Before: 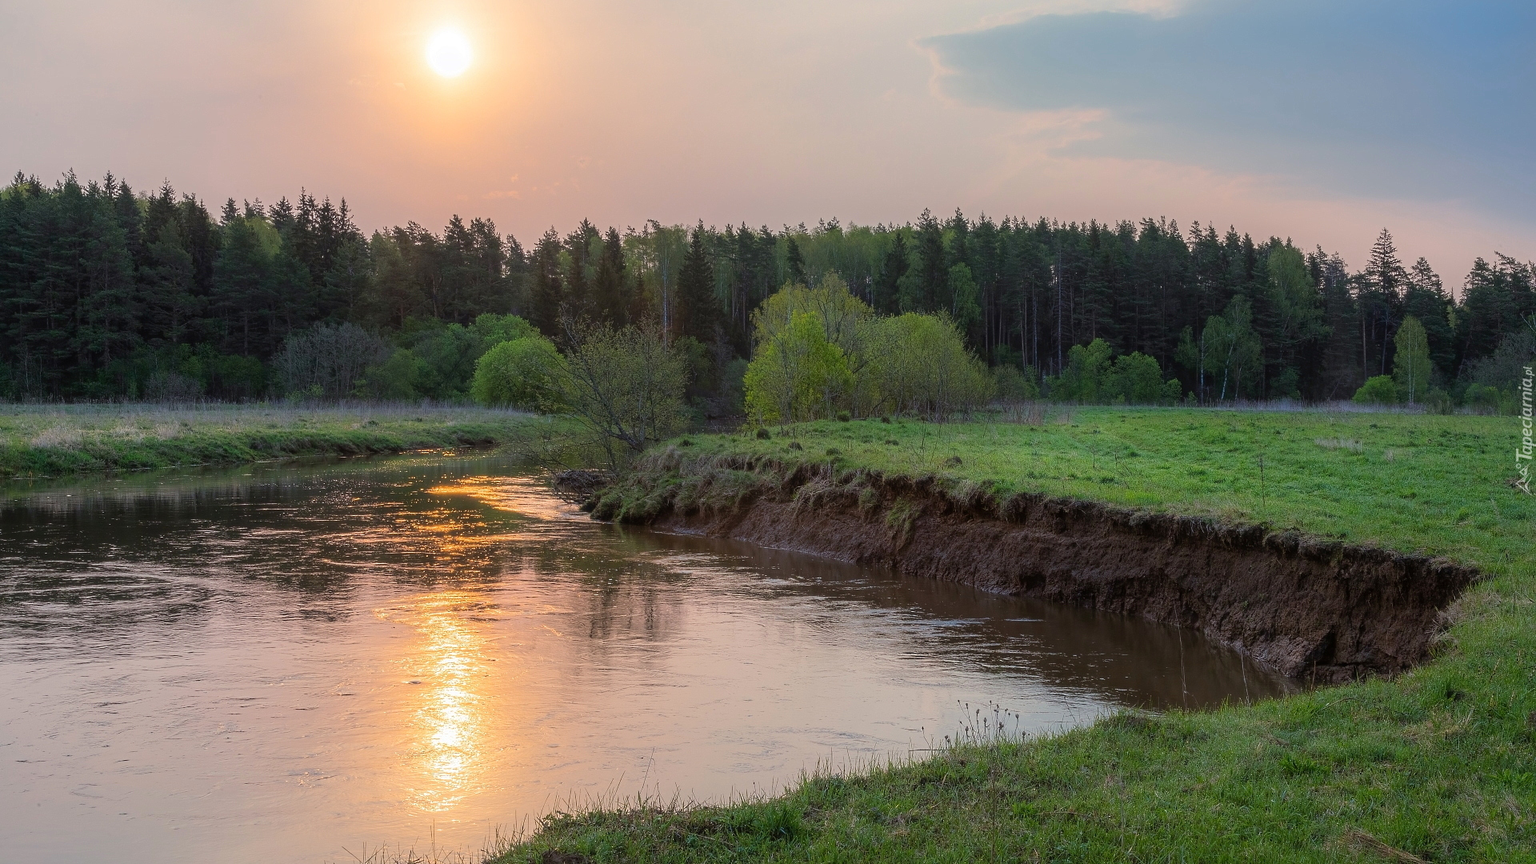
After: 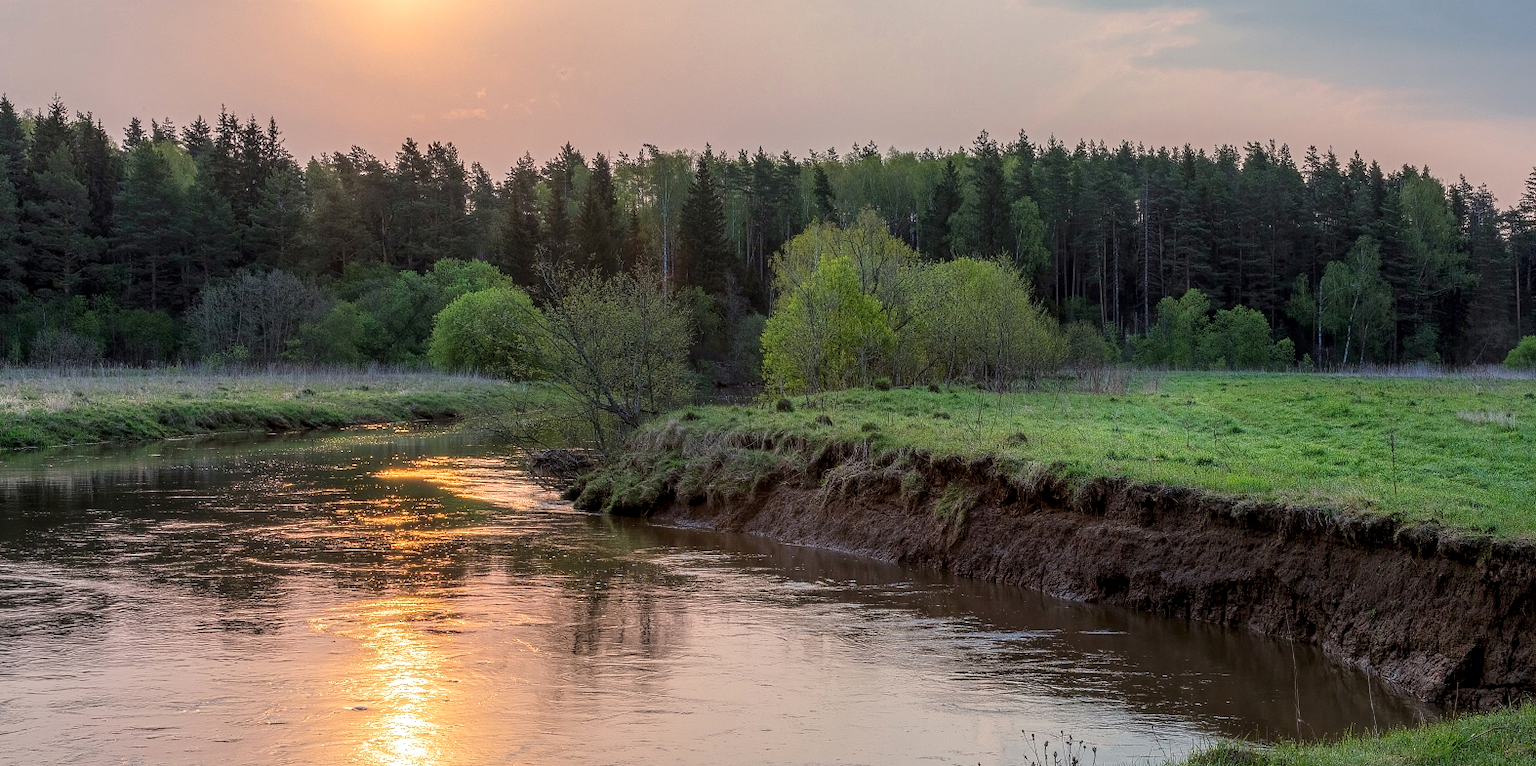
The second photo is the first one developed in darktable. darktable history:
crop: left 7.856%, top 11.836%, right 10.12%, bottom 15.387%
local contrast: highlights 61%, detail 143%, midtone range 0.428
